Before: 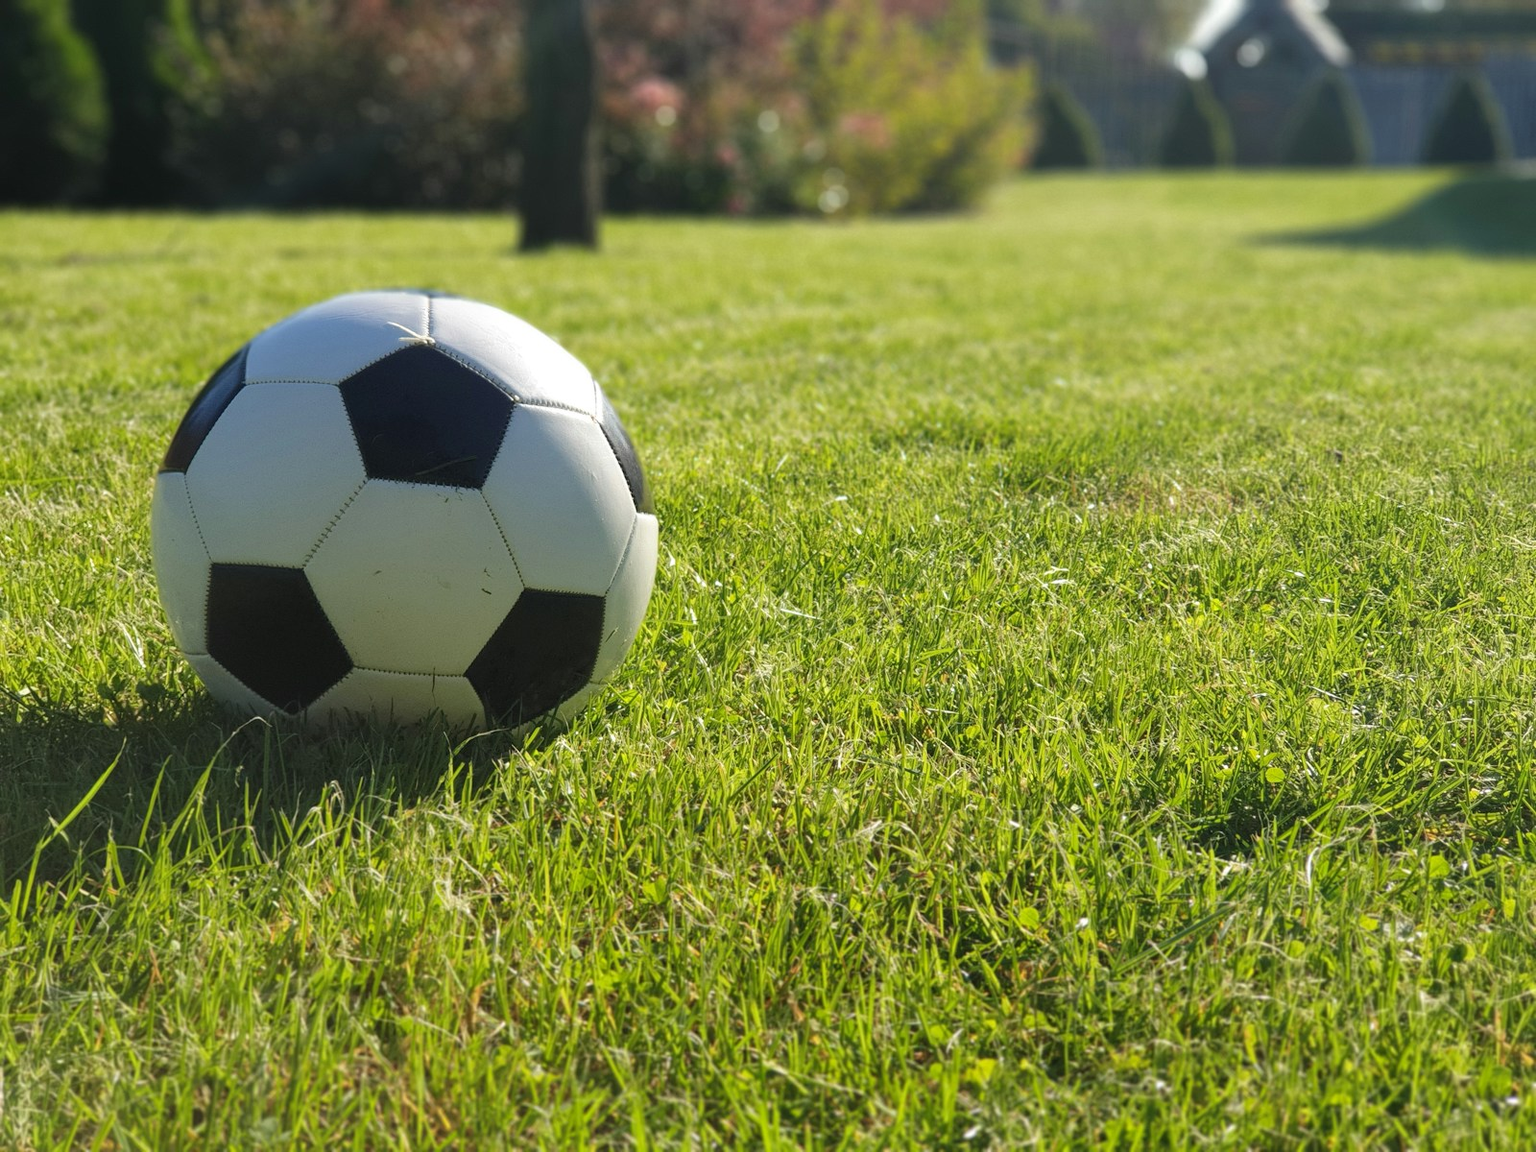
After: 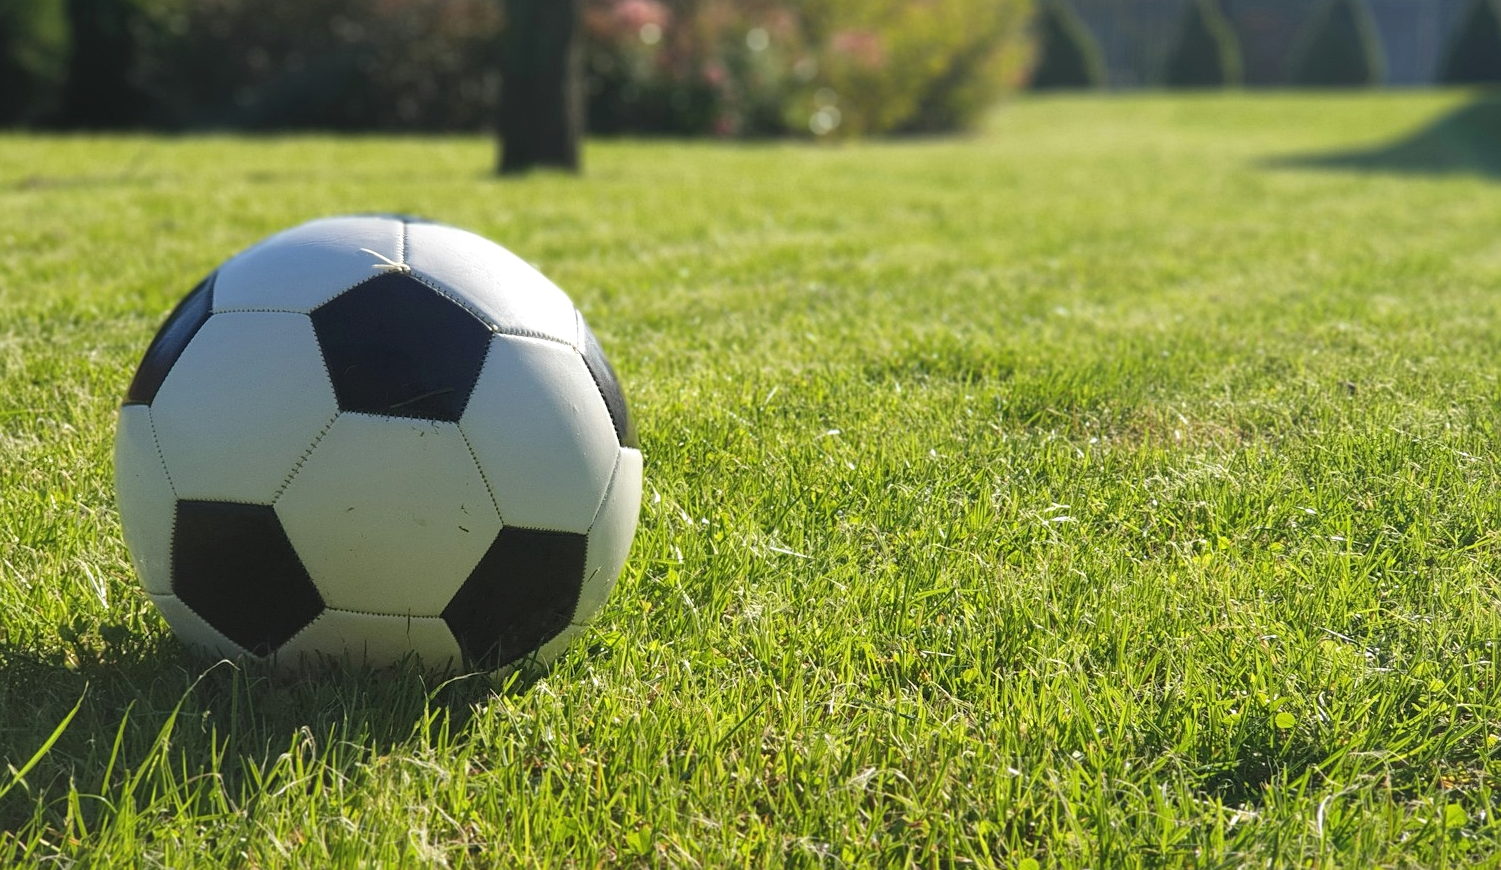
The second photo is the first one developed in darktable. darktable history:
exposure: black level correction -0.003, exposure 0.04 EV, compensate highlight preservation false
sharpen: amount 0.2
crop: left 2.737%, top 7.287%, right 3.421%, bottom 20.179%
